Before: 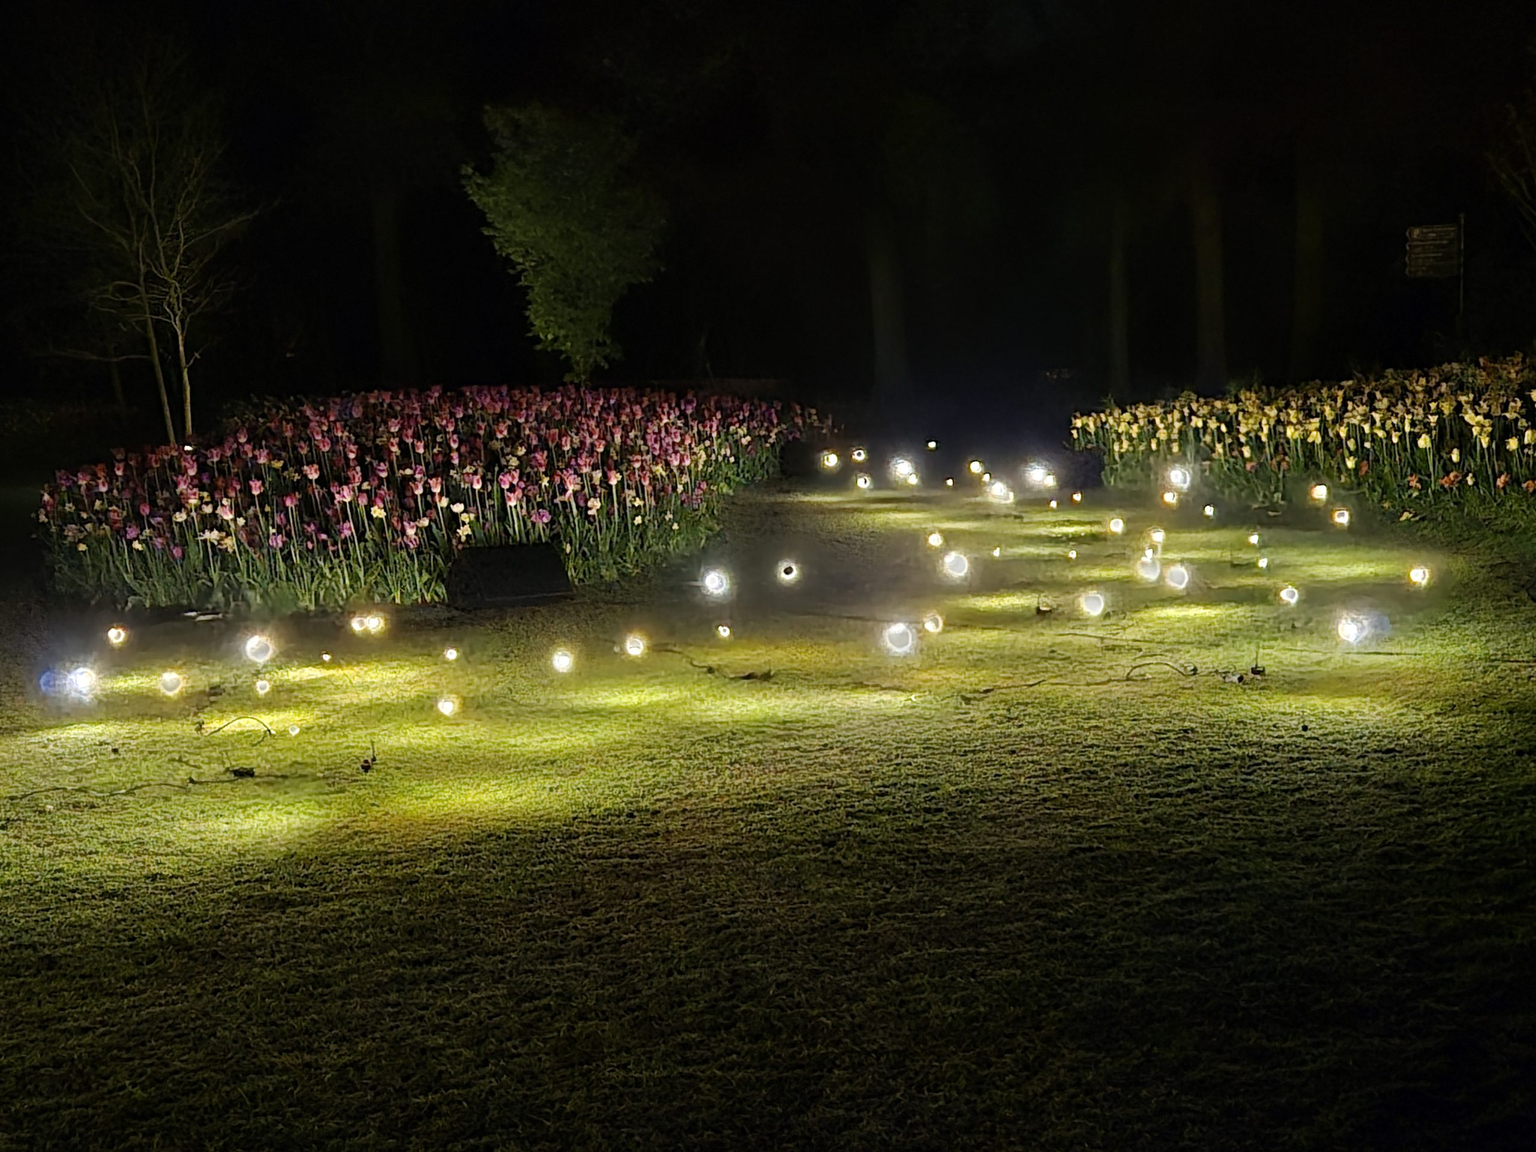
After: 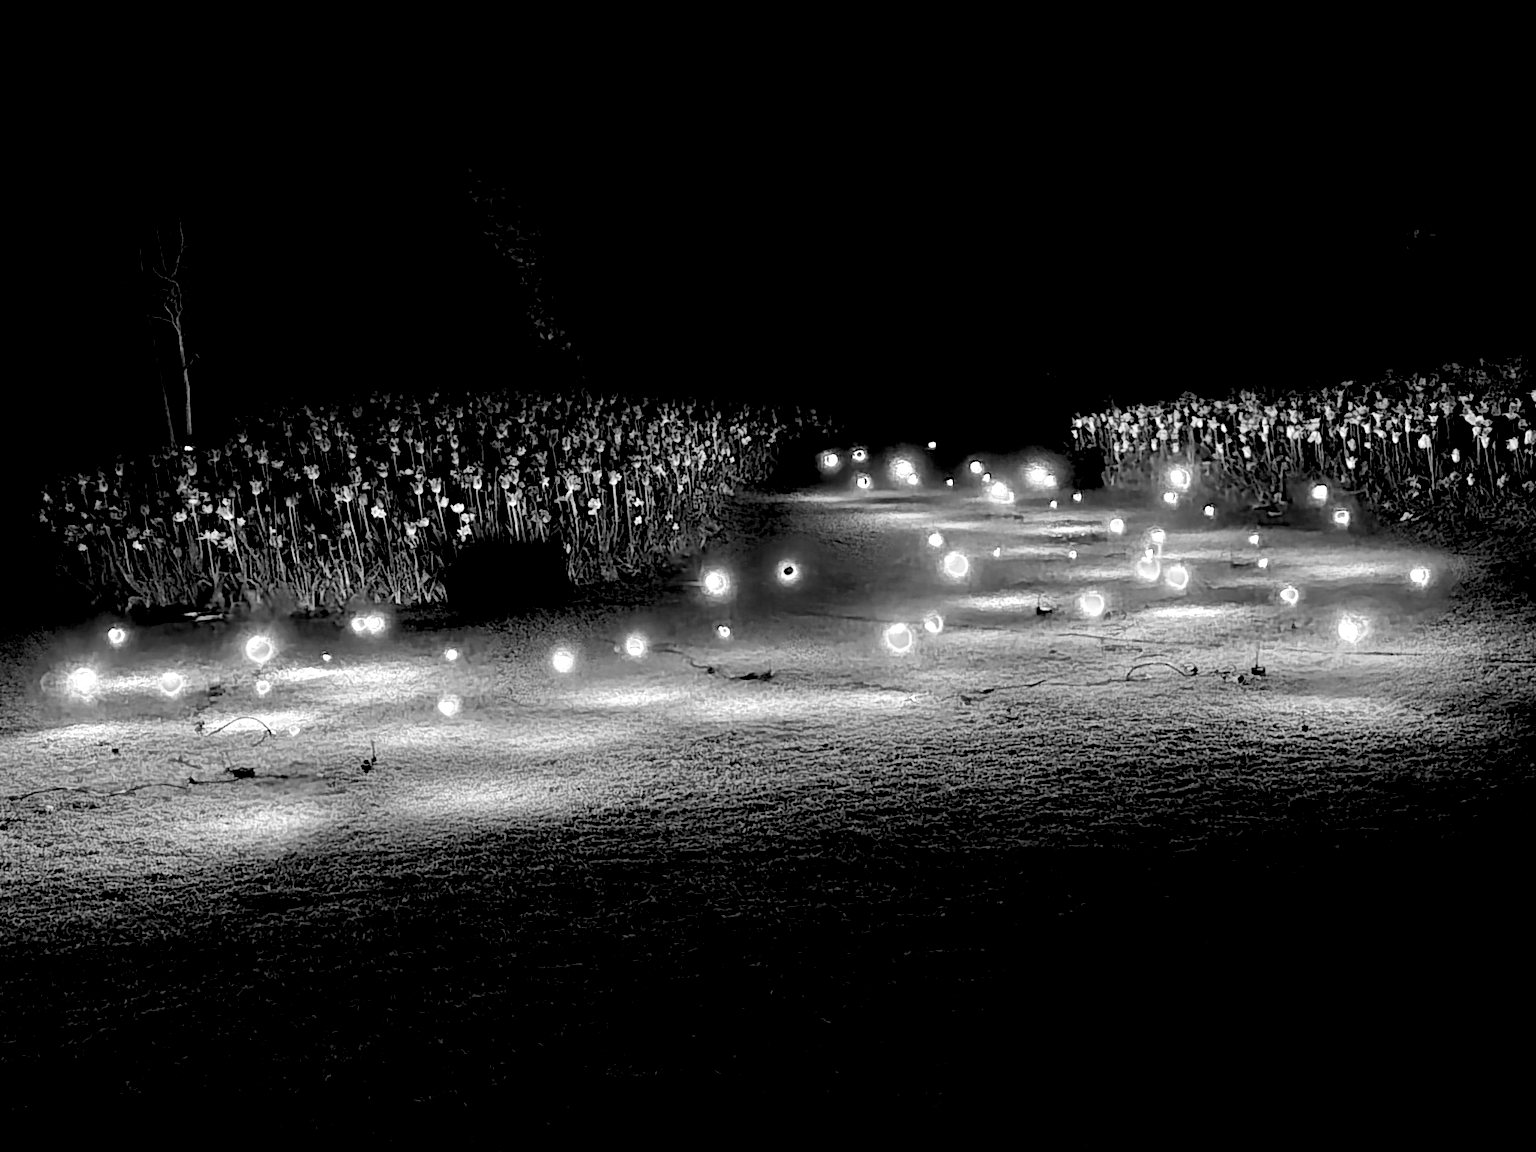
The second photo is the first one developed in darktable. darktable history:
exposure: black level correction 0.031, exposure 0.304 EV, compensate highlight preservation false
monochrome: a 32, b 64, size 2.3
